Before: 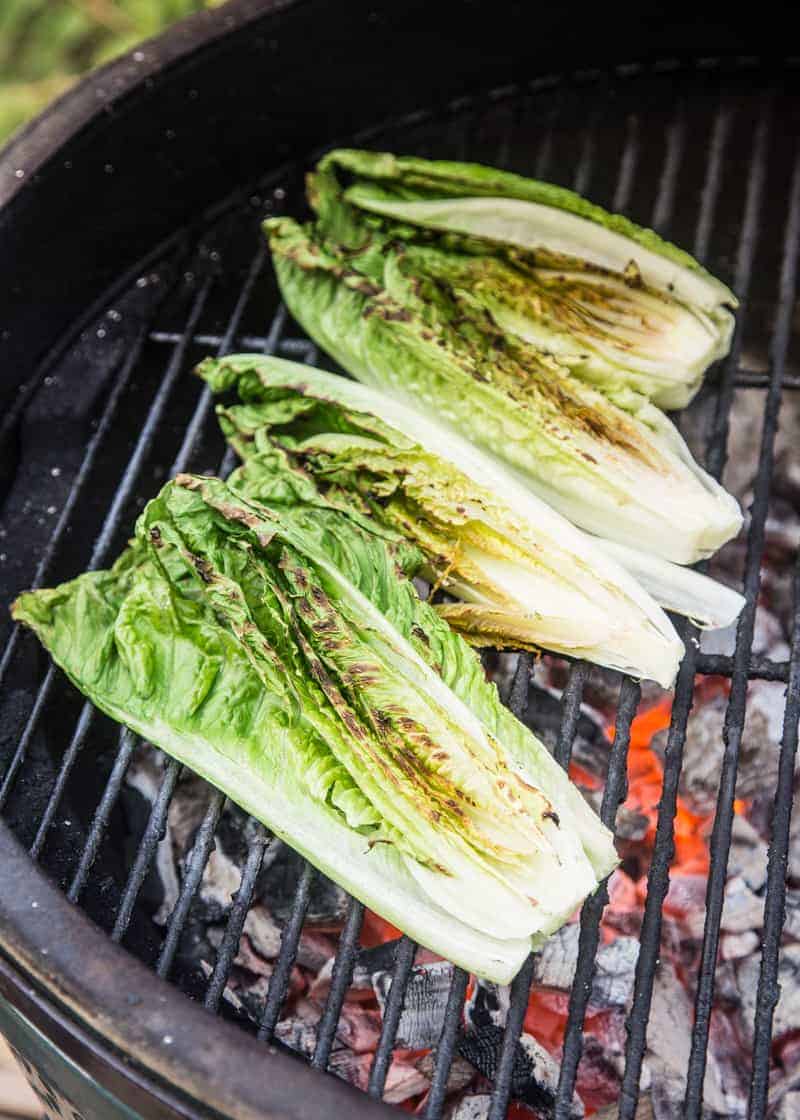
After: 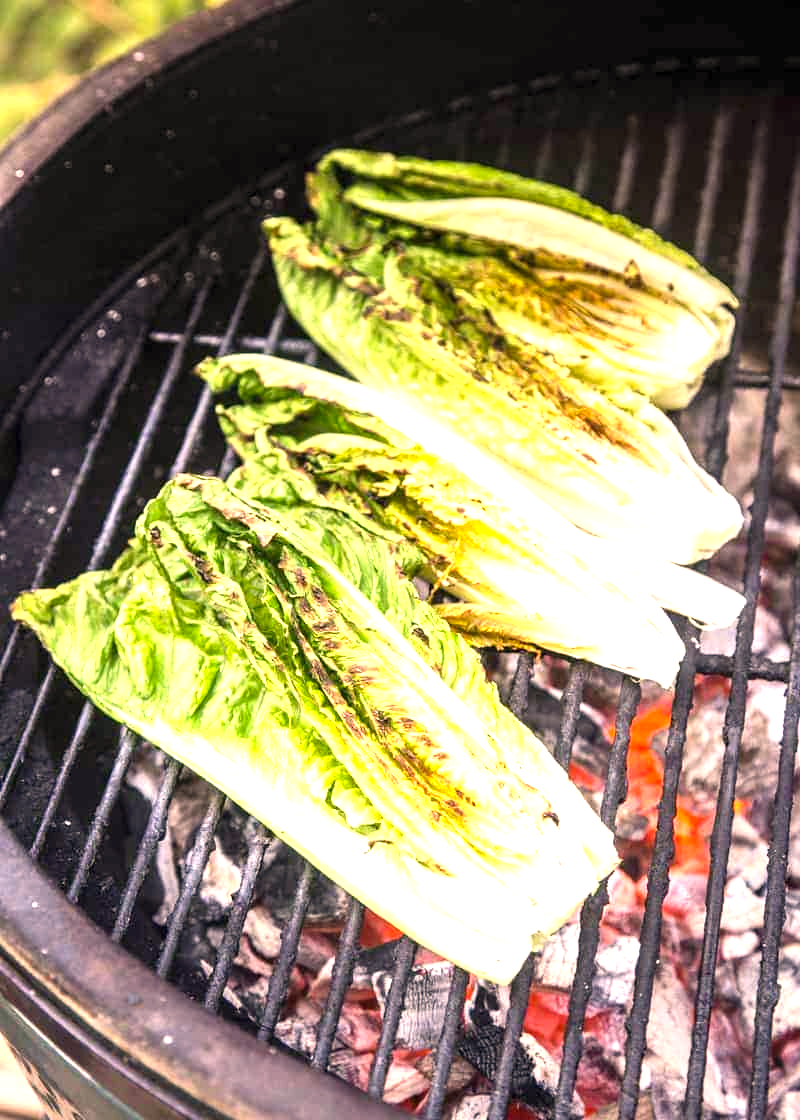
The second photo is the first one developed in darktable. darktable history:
exposure: exposure 1.091 EV, compensate highlight preservation false
color correction: highlights a* 12.09, highlights b* 12.37
